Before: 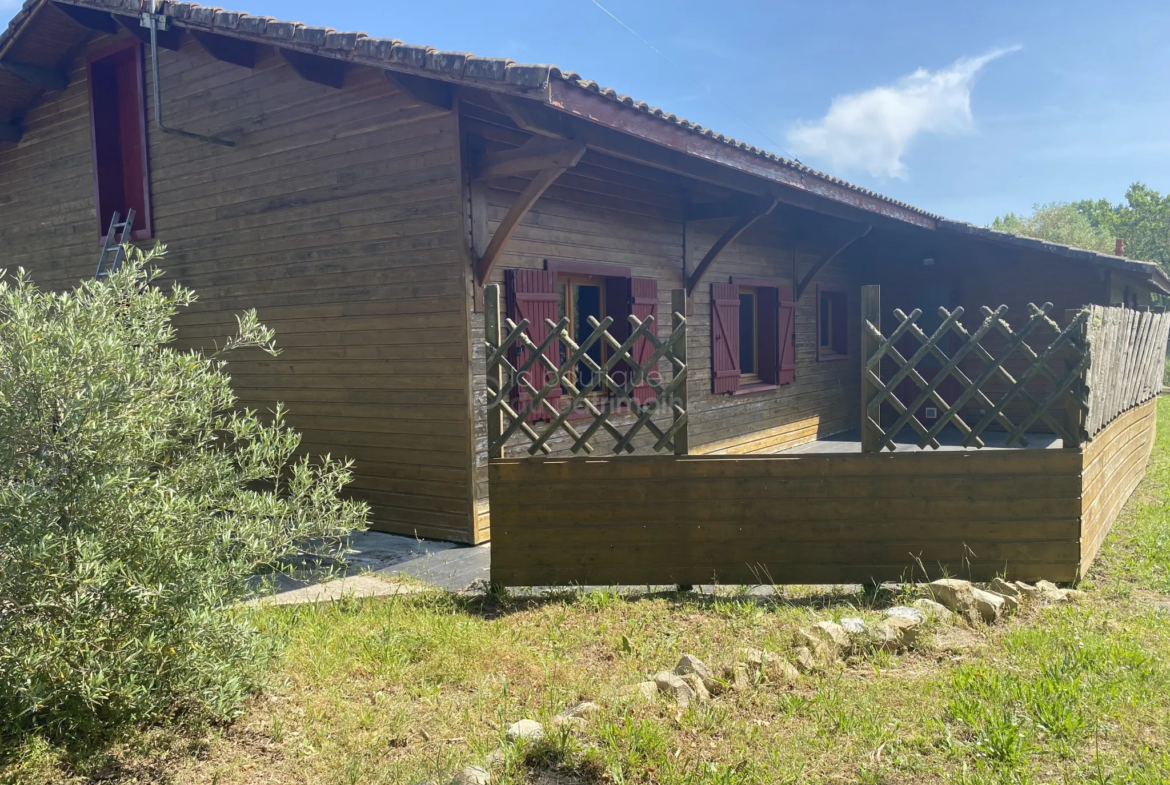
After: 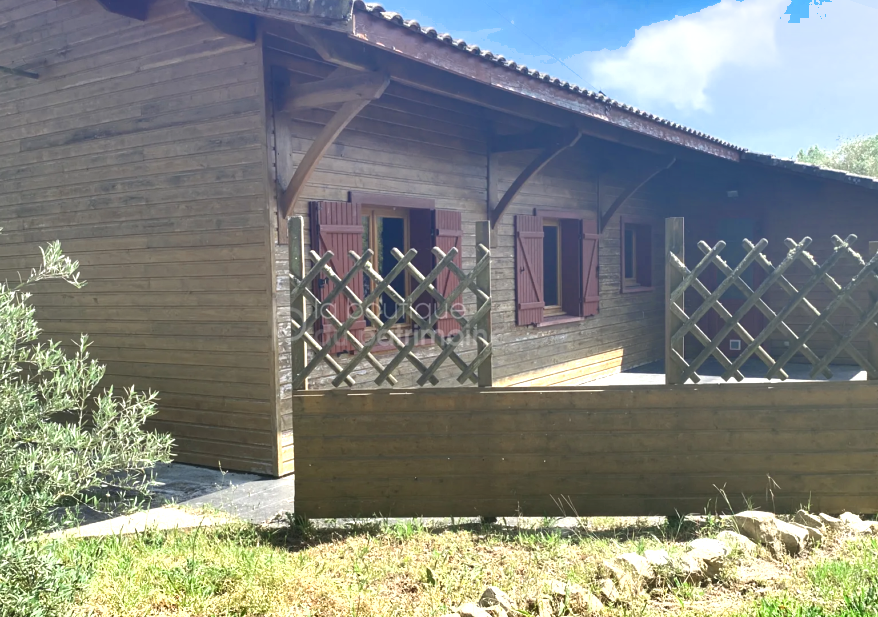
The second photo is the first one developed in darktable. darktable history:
crop: left 16.808%, top 8.738%, right 8.145%, bottom 12.662%
shadows and highlights: shadows 74.13, highlights -60.6, soften with gaussian
color zones: curves: ch0 [(0, 0.5) (0.125, 0.4) (0.25, 0.5) (0.375, 0.4) (0.5, 0.4) (0.625, 0.35) (0.75, 0.35) (0.875, 0.5)]; ch1 [(0, 0.35) (0.125, 0.45) (0.25, 0.35) (0.375, 0.35) (0.5, 0.35) (0.625, 0.35) (0.75, 0.45) (0.875, 0.35)]; ch2 [(0, 0.6) (0.125, 0.5) (0.25, 0.5) (0.375, 0.6) (0.5, 0.6) (0.625, 0.5) (0.75, 0.5) (0.875, 0.5)]
exposure: black level correction 0, exposure 1.1 EV, compensate highlight preservation false
contrast equalizer: octaves 7, y [[0.5, 0.488, 0.462, 0.461, 0.491, 0.5], [0.5 ×6], [0.5 ×6], [0 ×6], [0 ×6]]
